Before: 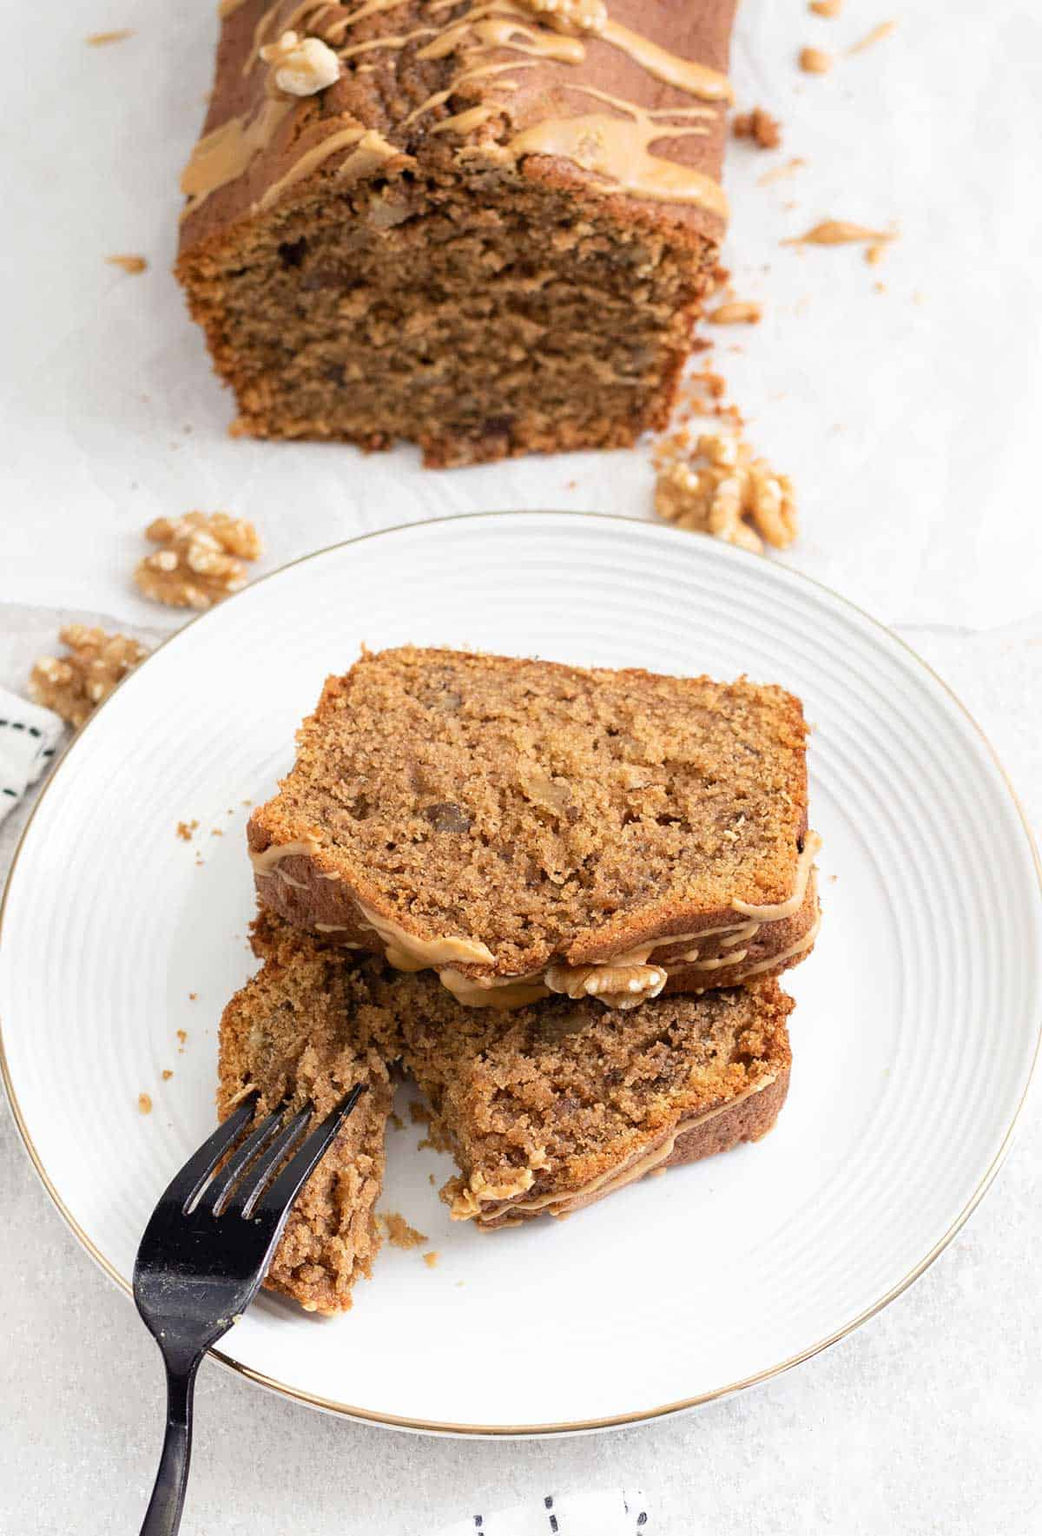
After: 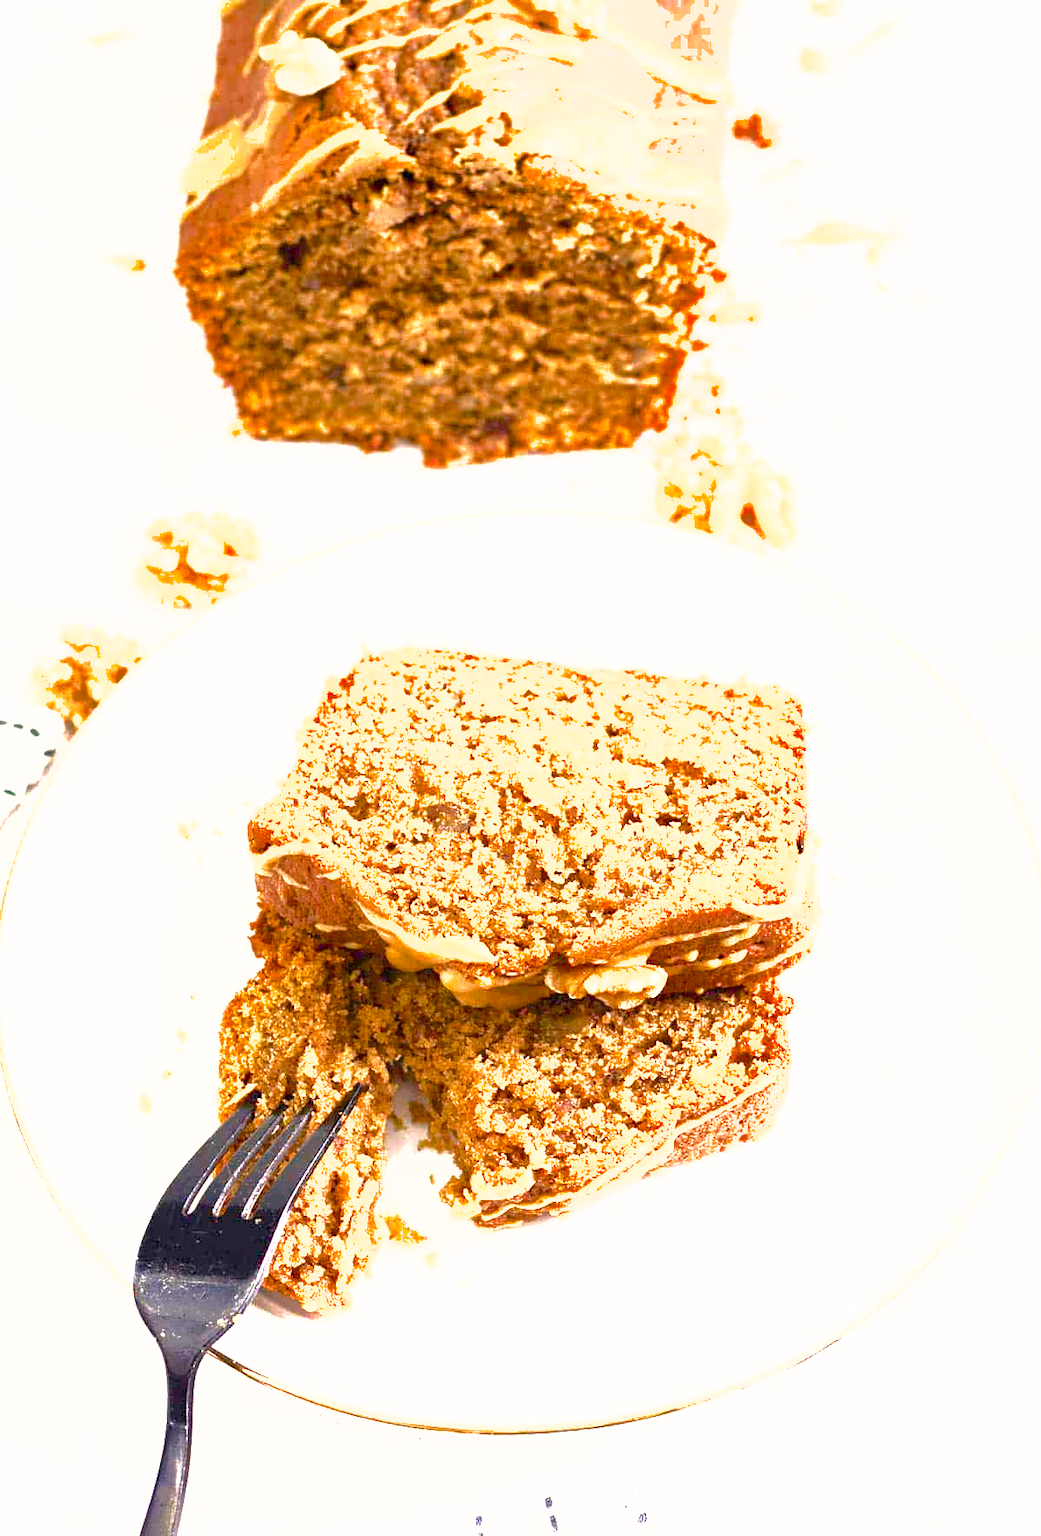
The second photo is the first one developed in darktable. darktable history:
exposure: black level correction 0, exposure 0.949 EV, compensate highlight preservation false
base curve: curves: ch0 [(0, 0) (0.297, 0.298) (1, 1)], preserve colors none
shadows and highlights: on, module defaults
tone curve: curves: ch0 [(0, 0) (0.266, 0.247) (0.741, 0.751) (1, 1)], color space Lab, independent channels, preserve colors none
color balance rgb: highlights gain › chroma 1.395%, highlights gain › hue 50.41°, perceptual saturation grading › global saturation 20%, perceptual saturation grading › highlights -25.682%, perceptual saturation grading › shadows 49.334%, perceptual brilliance grading › global brilliance 24.339%
